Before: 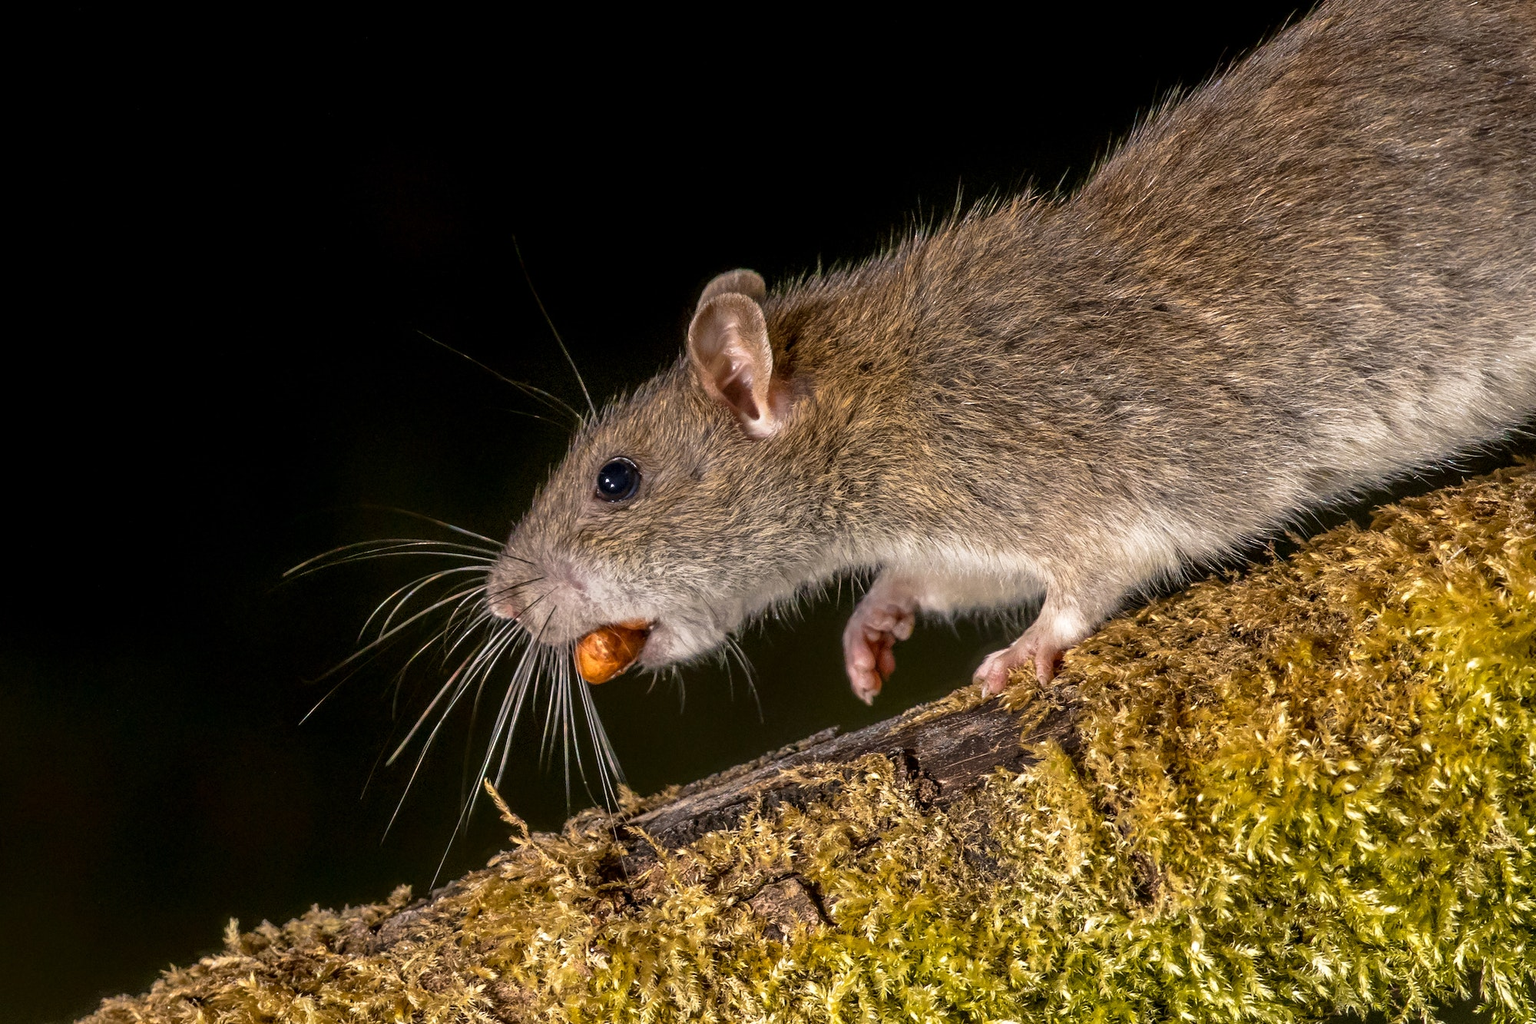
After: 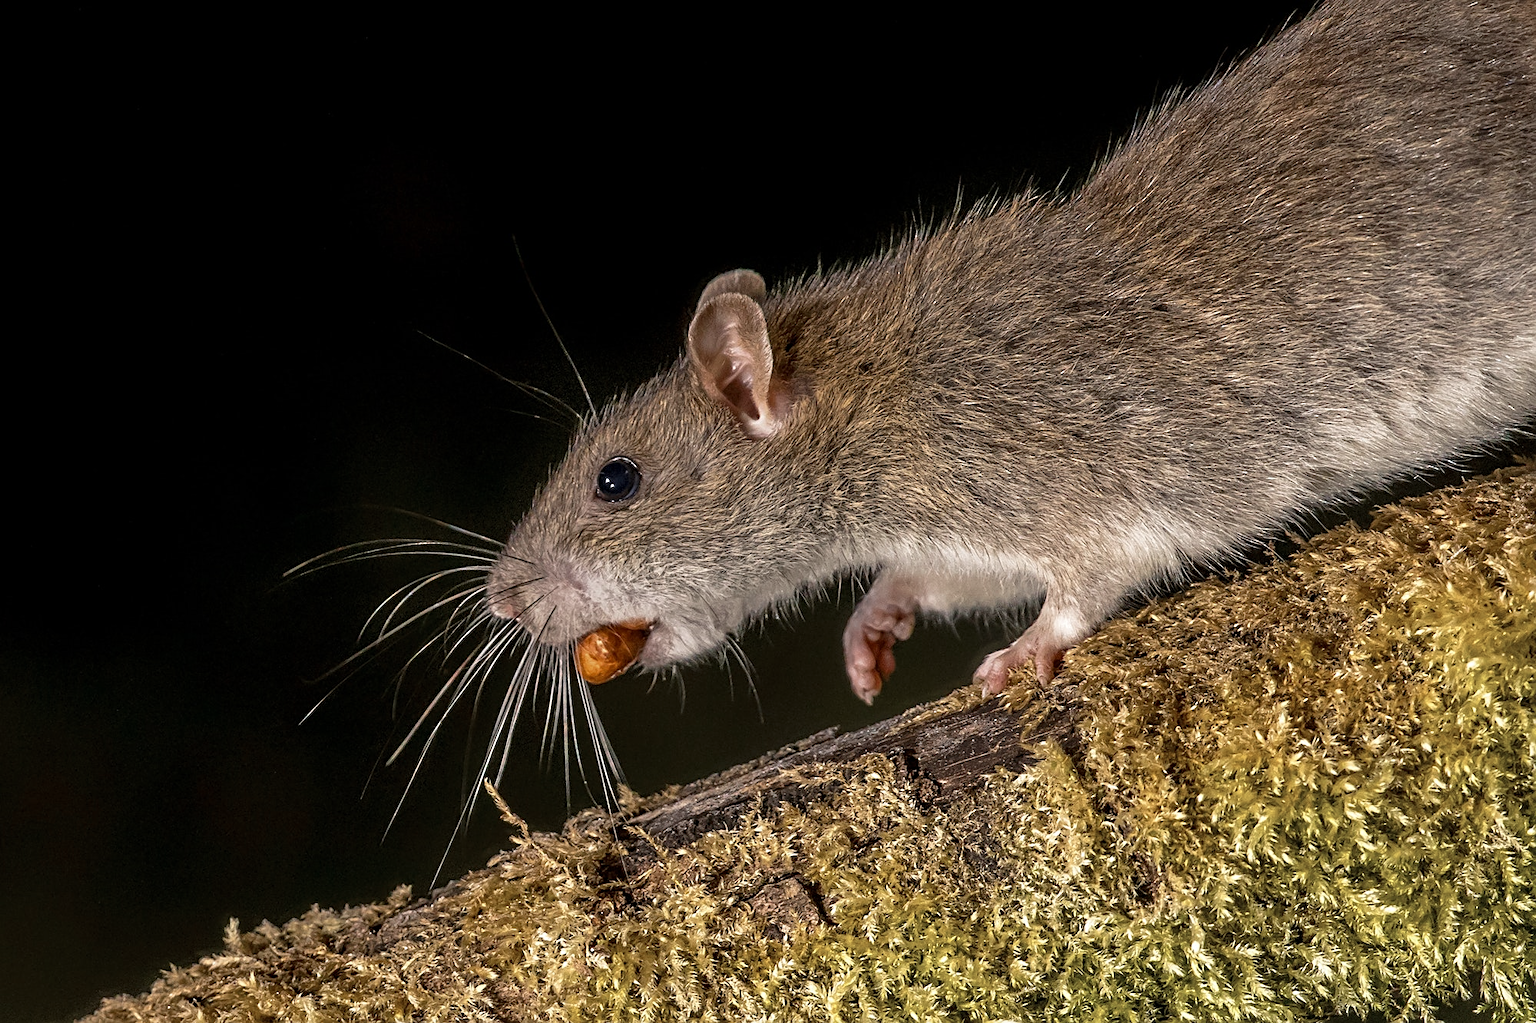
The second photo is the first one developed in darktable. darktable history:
sharpen: on, module defaults
color zones: curves: ch0 [(0, 0.5) (0.125, 0.4) (0.25, 0.5) (0.375, 0.4) (0.5, 0.4) (0.625, 0.6) (0.75, 0.6) (0.875, 0.5)]; ch1 [(0, 0.35) (0.125, 0.45) (0.25, 0.35) (0.375, 0.35) (0.5, 0.35) (0.625, 0.35) (0.75, 0.45) (0.875, 0.35)]; ch2 [(0, 0.6) (0.125, 0.5) (0.25, 0.5) (0.375, 0.6) (0.5, 0.6) (0.625, 0.5) (0.75, 0.5) (0.875, 0.5)]
